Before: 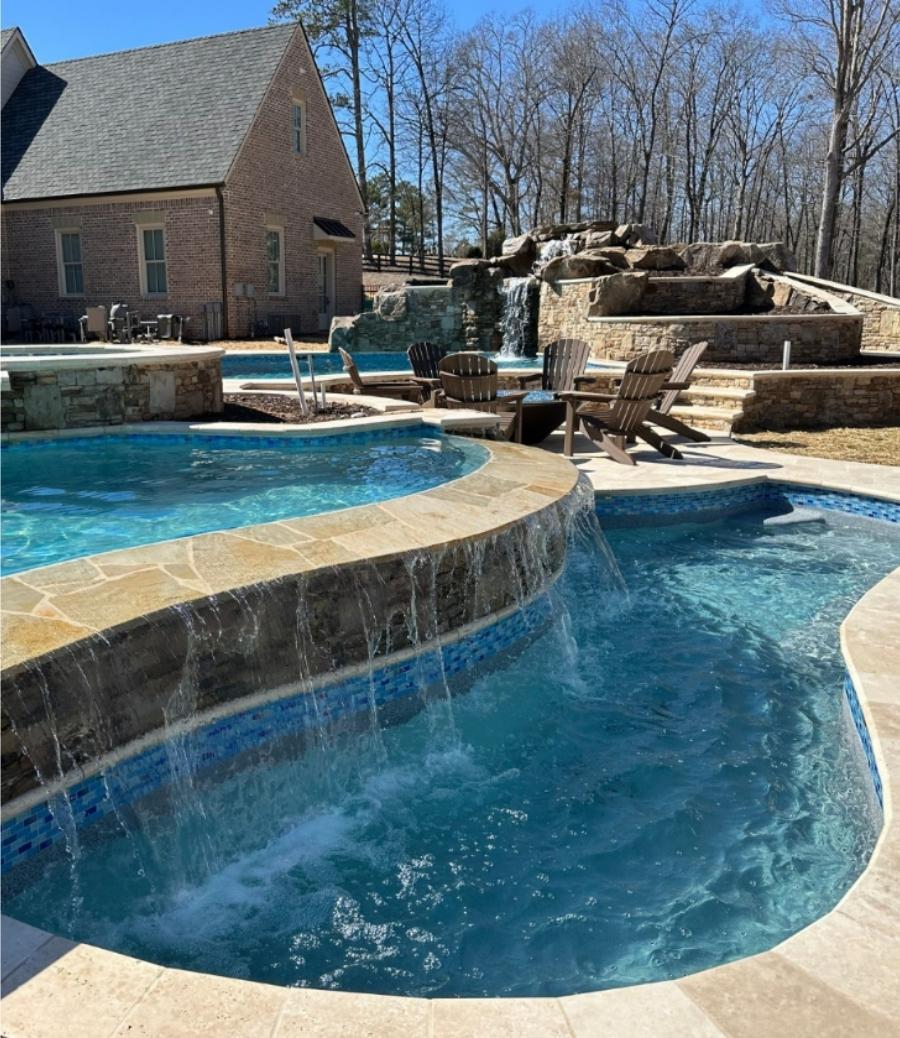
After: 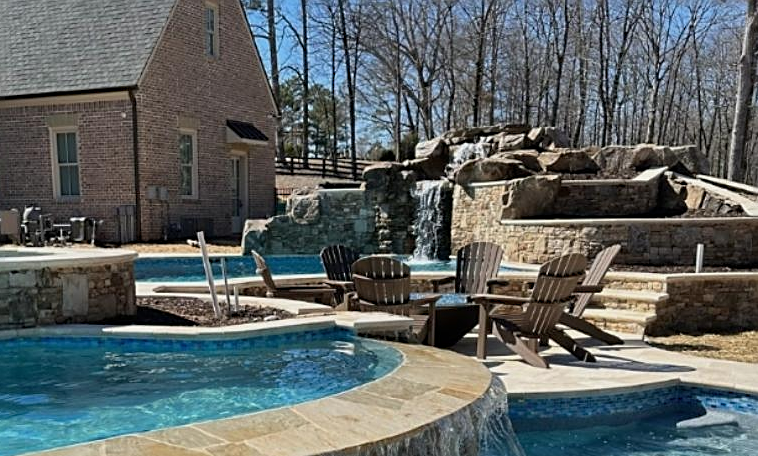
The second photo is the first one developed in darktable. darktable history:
crop and rotate: left 9.692%, top 9.371%, right 6.084%, bottom 46.686%
levels: levels [0, 0.492, 0.984]
exposure: exposure -0.311 EV, compensate highlight preservation false
sharpen: on, module defaults
shadows and highlights: soften with gaussian
